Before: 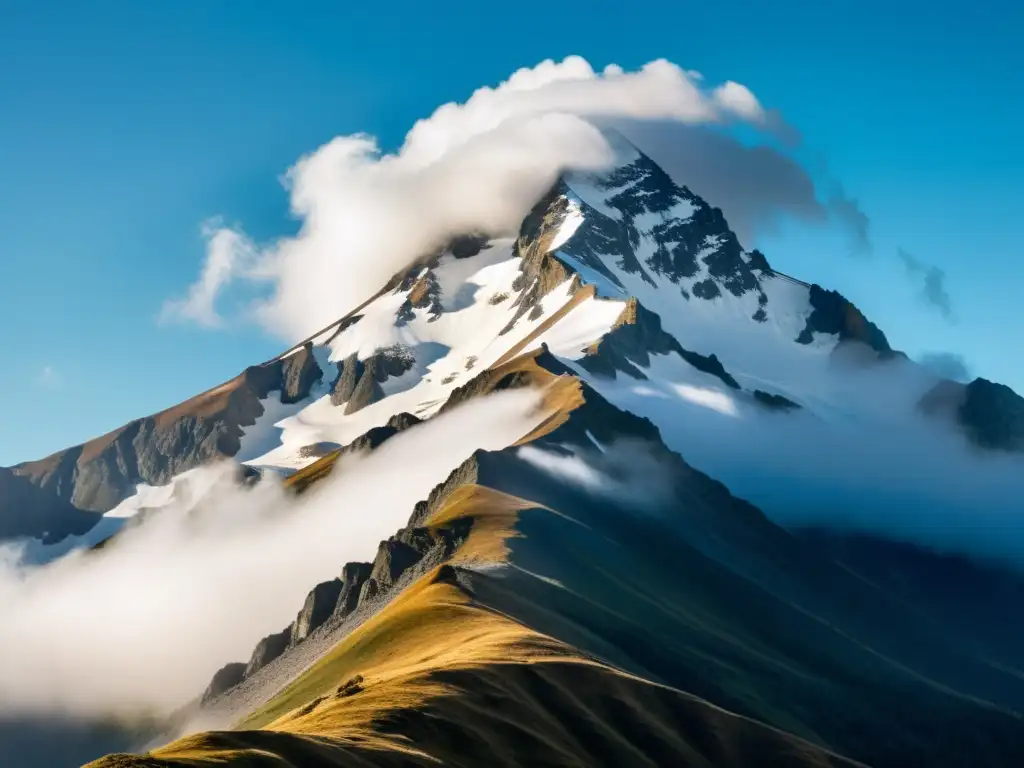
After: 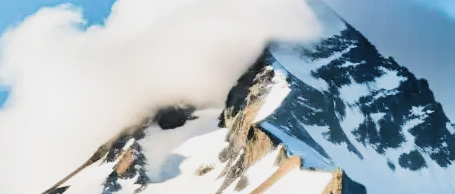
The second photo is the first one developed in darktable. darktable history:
filmic rgb: black relative exposure -5.03 EV, white relative exposure 3.95 EV, hardness 2.88, contrast 1.485, color science v5 (2021), contrast in shadows safe, contrast in highlights safe
crop: left 28.762%, top 16.849%, right 26.785%, bottom 57.778%
exposure: black level correction 0, exposure 0.696 EV, compensate highlight preservation false
